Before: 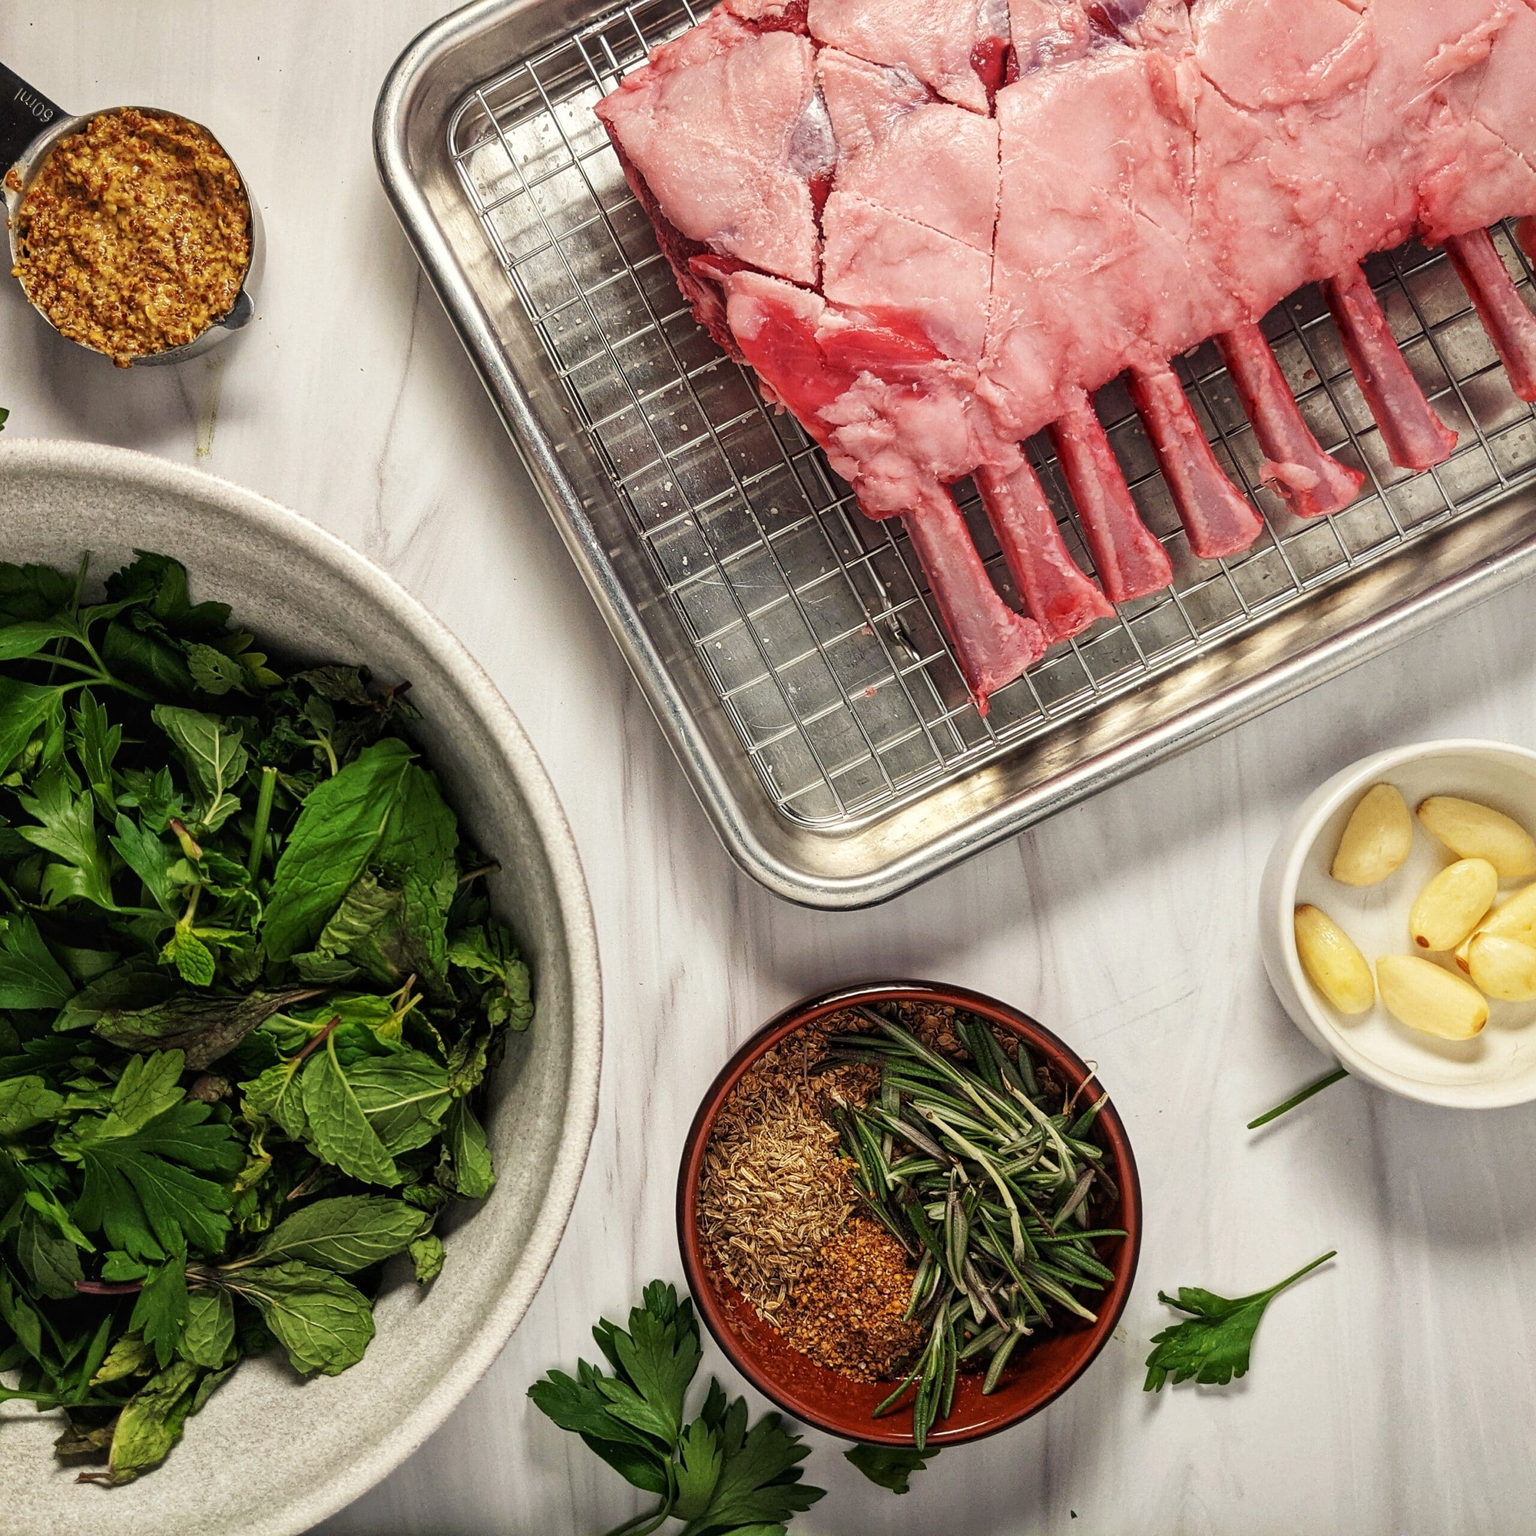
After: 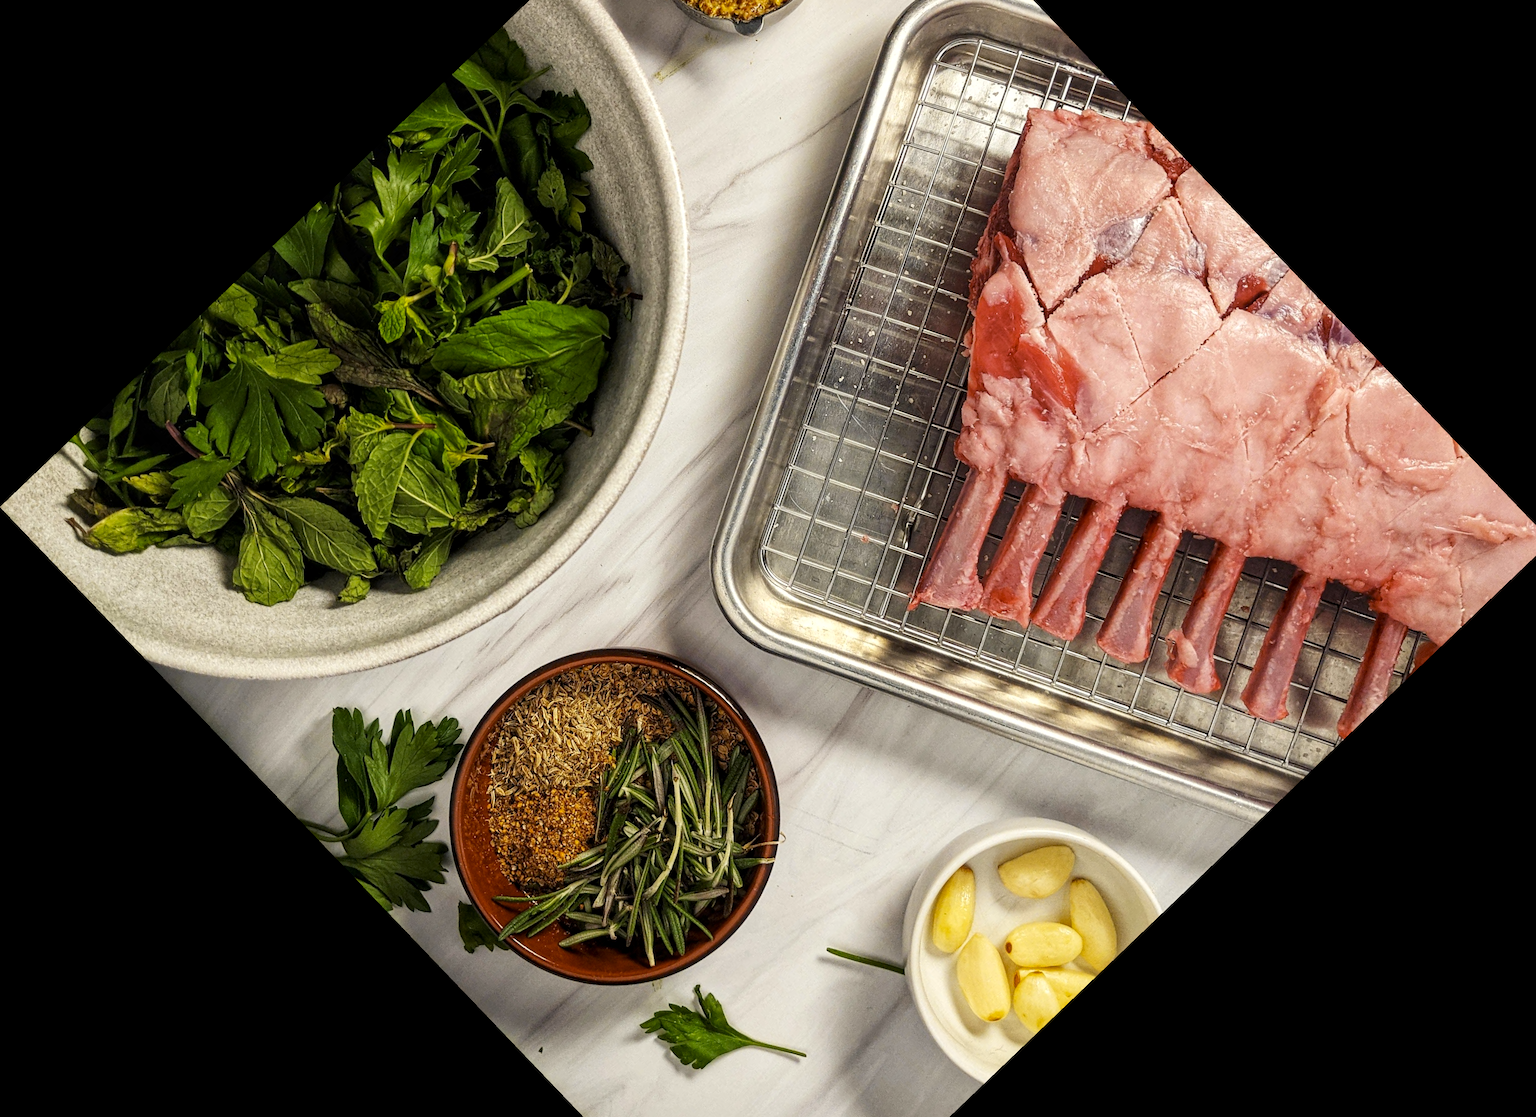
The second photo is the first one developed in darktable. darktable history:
crop and rotate: angle -46.26°, top 16.234%, right 0.912%, bottom 11.704%
color contrast: green-magenta contrast 0.85, blue-yellow contrast 1.25, unbound 0
local contrast: highlights 100%, shadows 100%, detail 120%, midtone range 0.2
